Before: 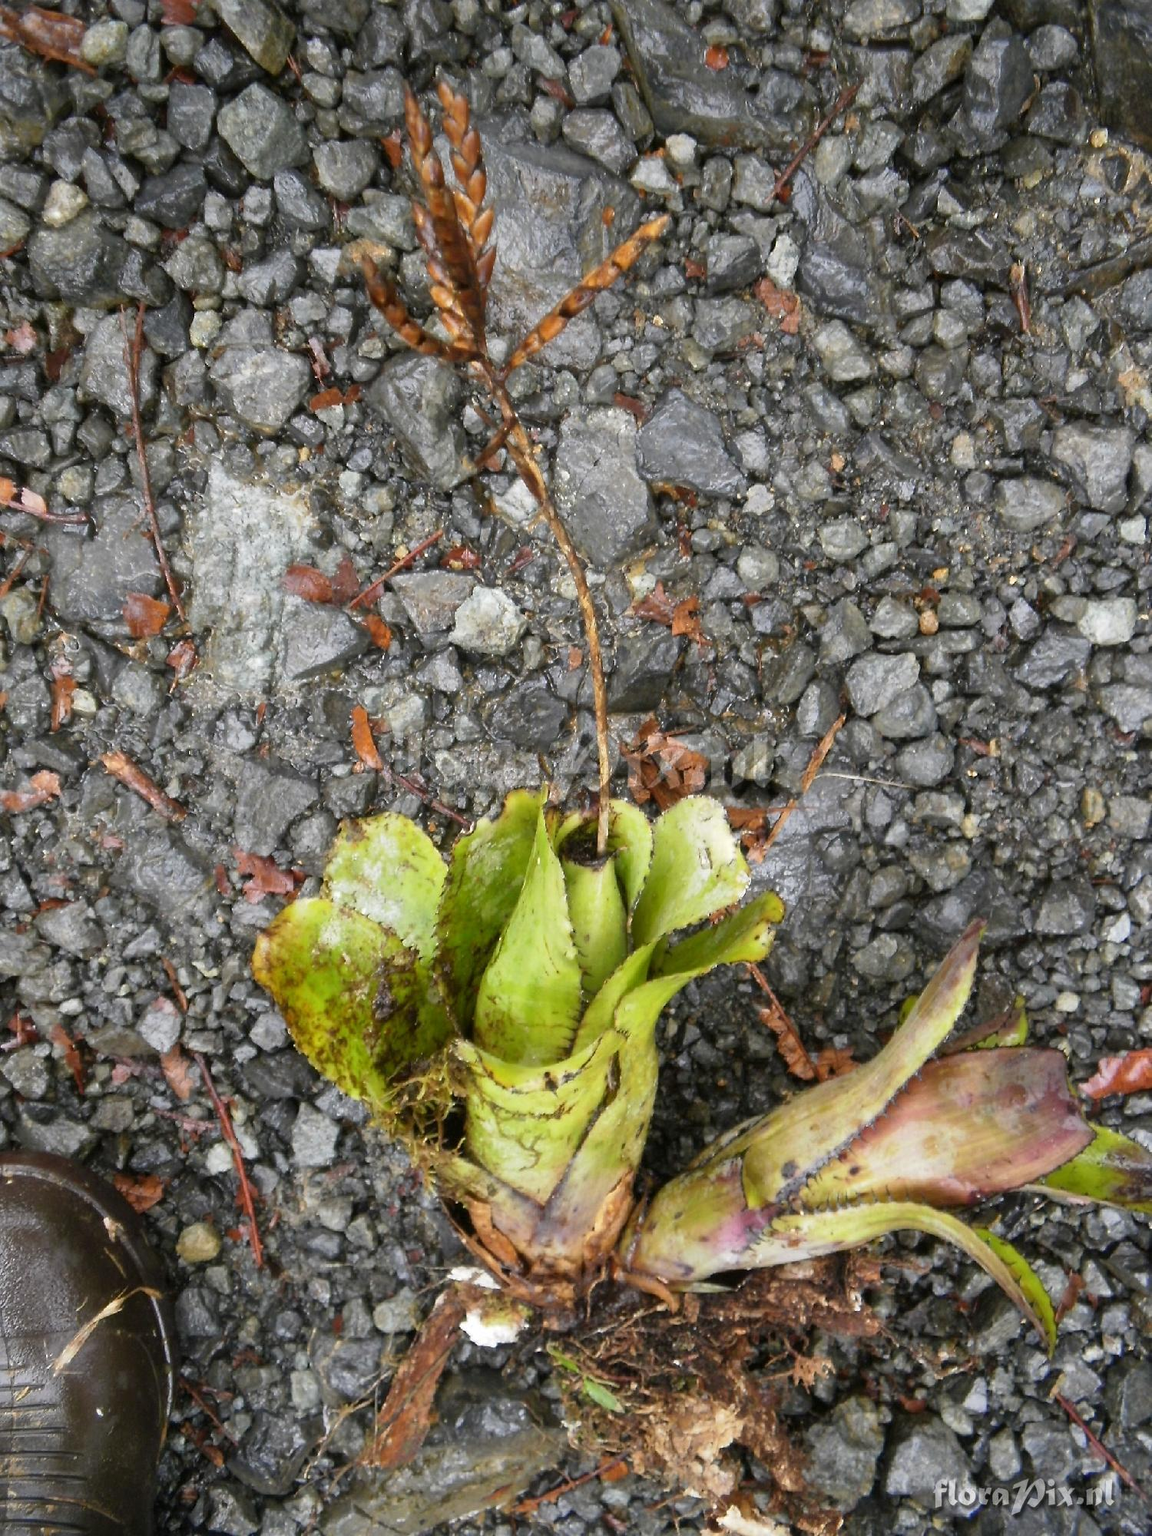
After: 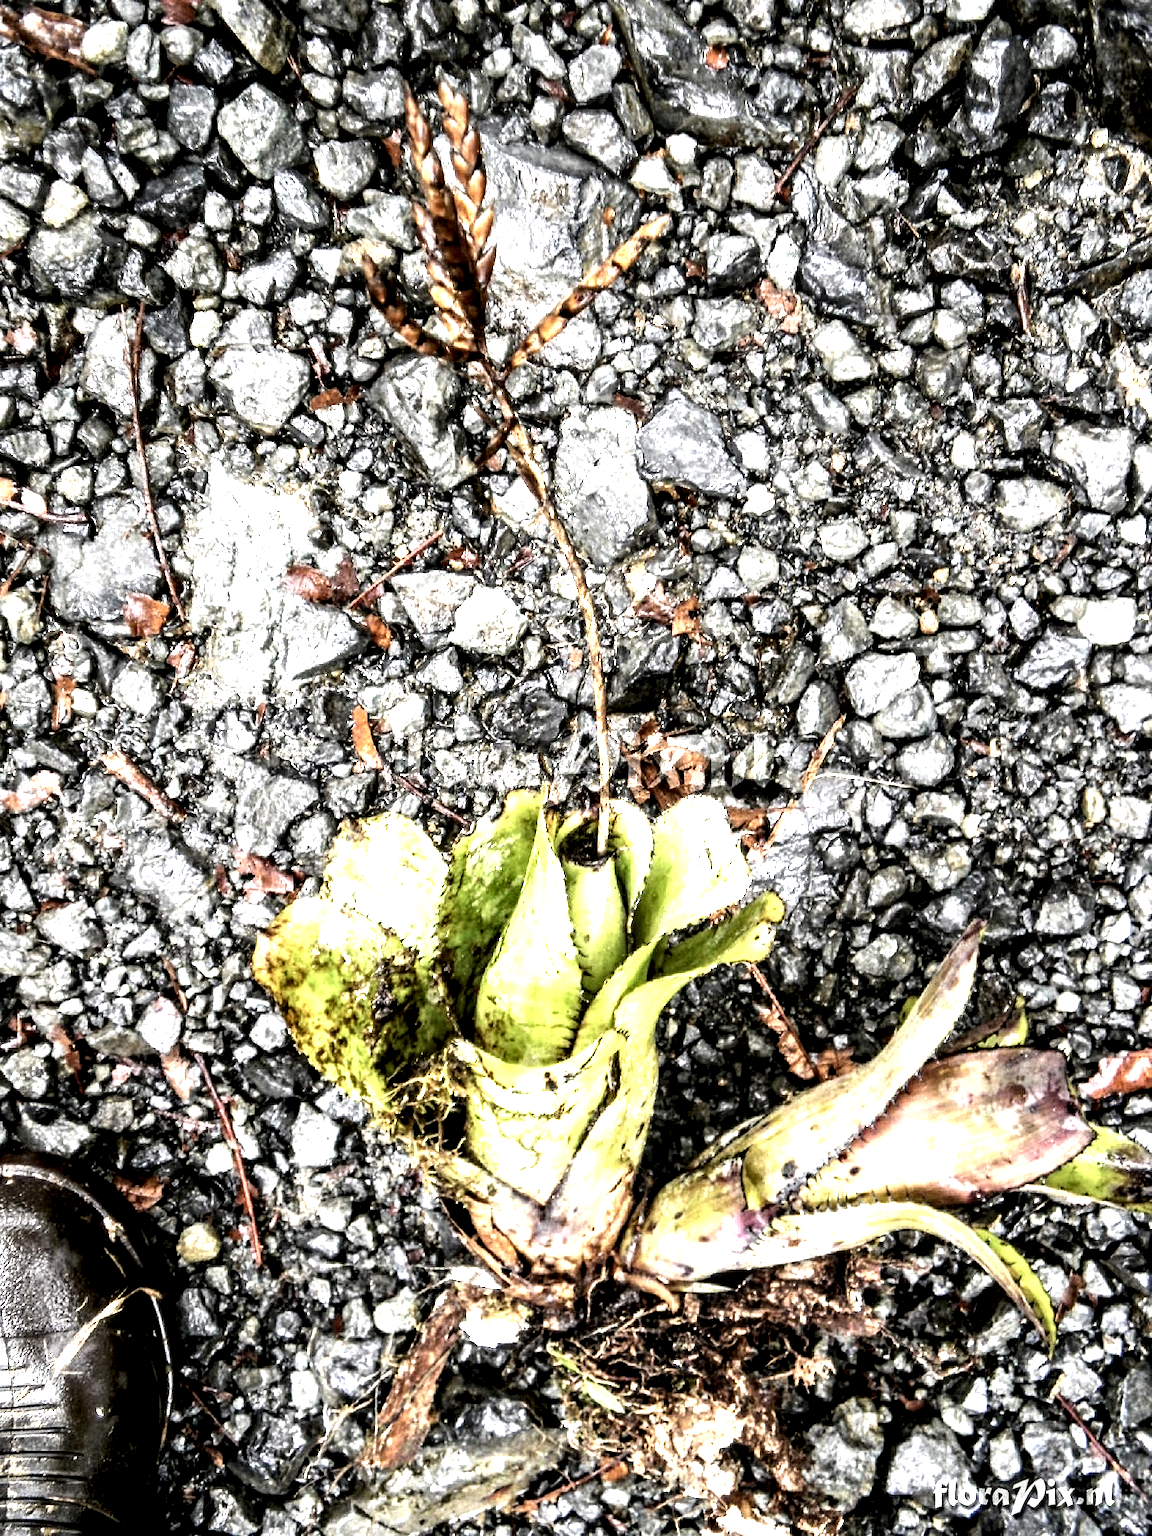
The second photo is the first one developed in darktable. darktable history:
exposure: exposure 0.376 EV, compensate highlight preservation false
local contrast: highlights 115%, shadows 42%, detail 293%
tone equalizer: -8 EV -0.75 EV, -7 EV -0.7 EV, -6 EV -0.6 EV, -5 EV -0.4 EV, -3 EV 0.4 EV, -2 EV 0.6 EV, -1 EV 0.7 EV, +0 EV 0.75 EV, edges refinement/feathering 500, mask exposure compensation -1.57 EV, preserve details no
contrast brightness saturation: contrast -0.15, brightness 0.05, saturation -0.12
